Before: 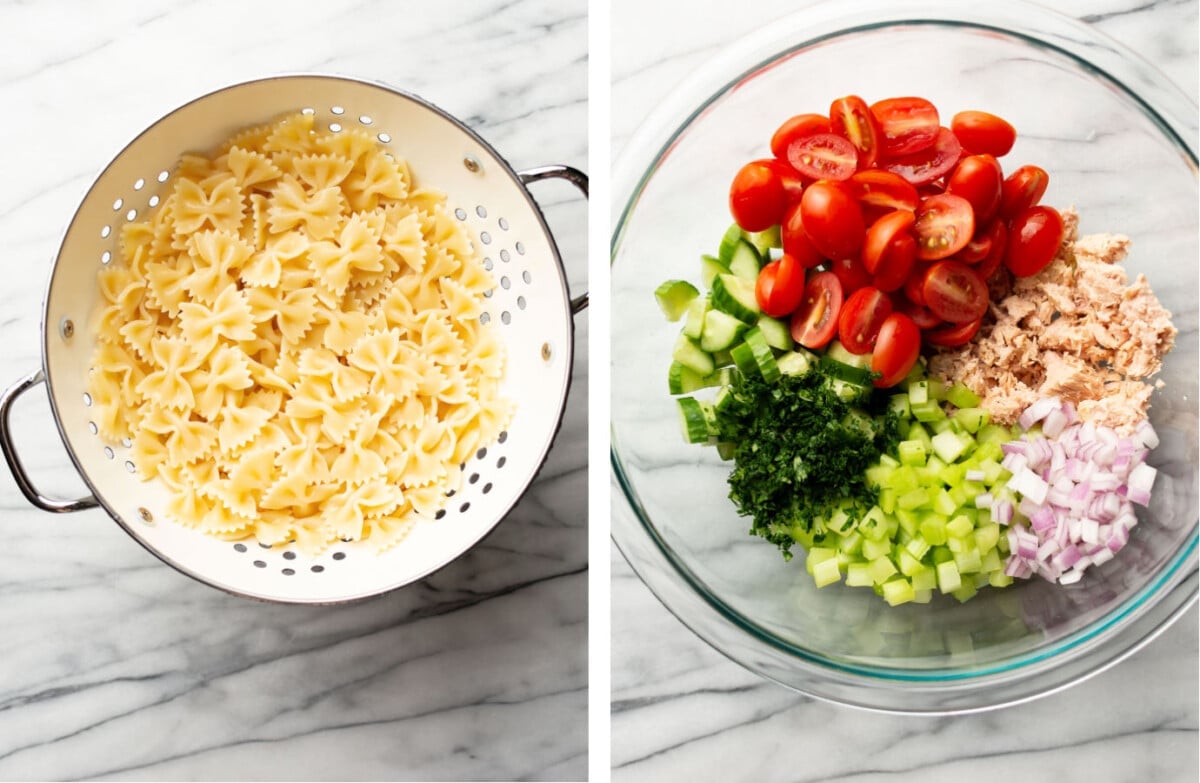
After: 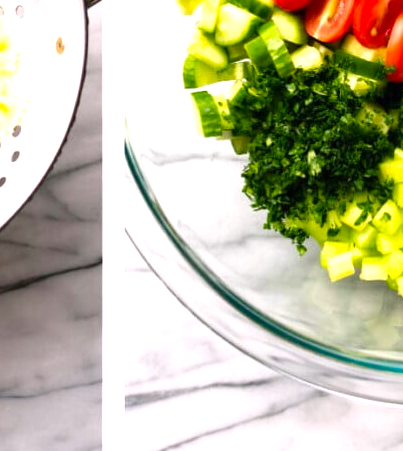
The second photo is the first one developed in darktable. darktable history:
color balance rgb: shadows lift › chroma 1.043%, shadows lift › hue 242.49°, highlights gain › chroma 1.555%, highlights gain › hue 306.59°, perceptual saturation grading › global saturation 30.695%
exposure: black level correction 0, exposure 0.69 EV, compensate highlight preservation false
crop: left 40.568%, top 39.165%, right 25.819%, bottom 3.122%
